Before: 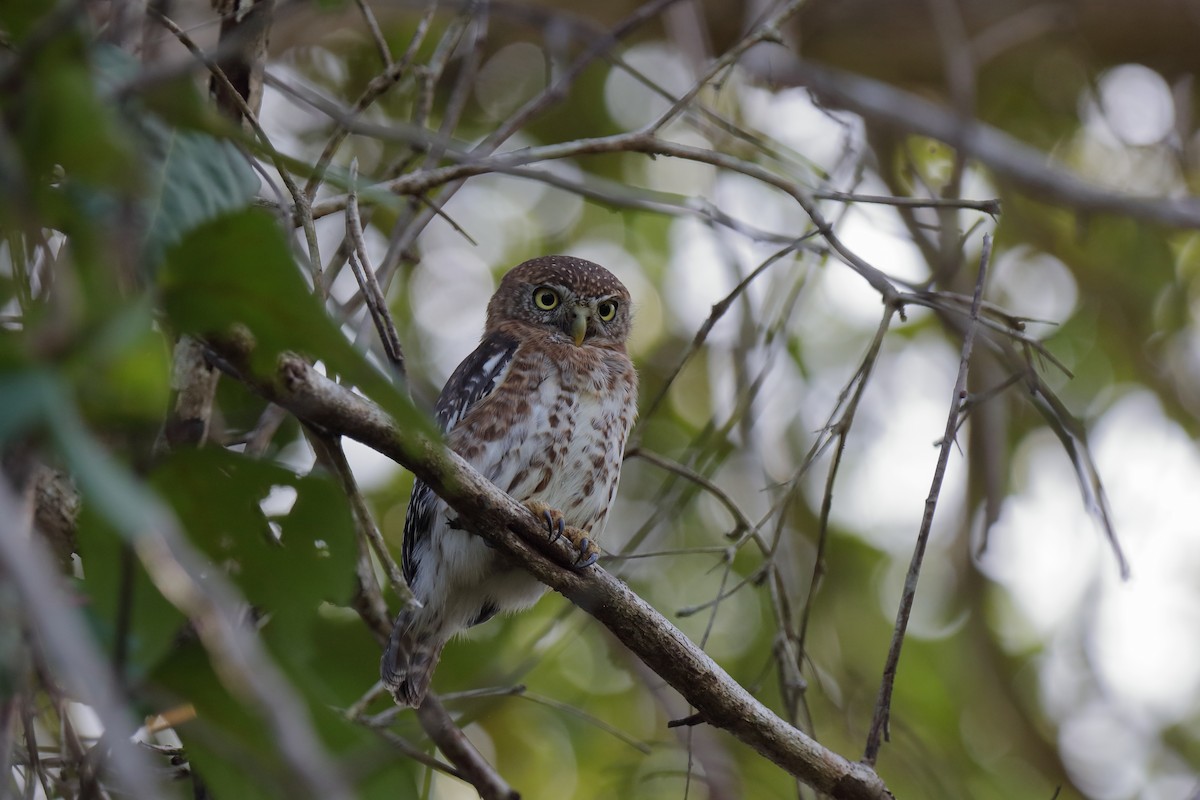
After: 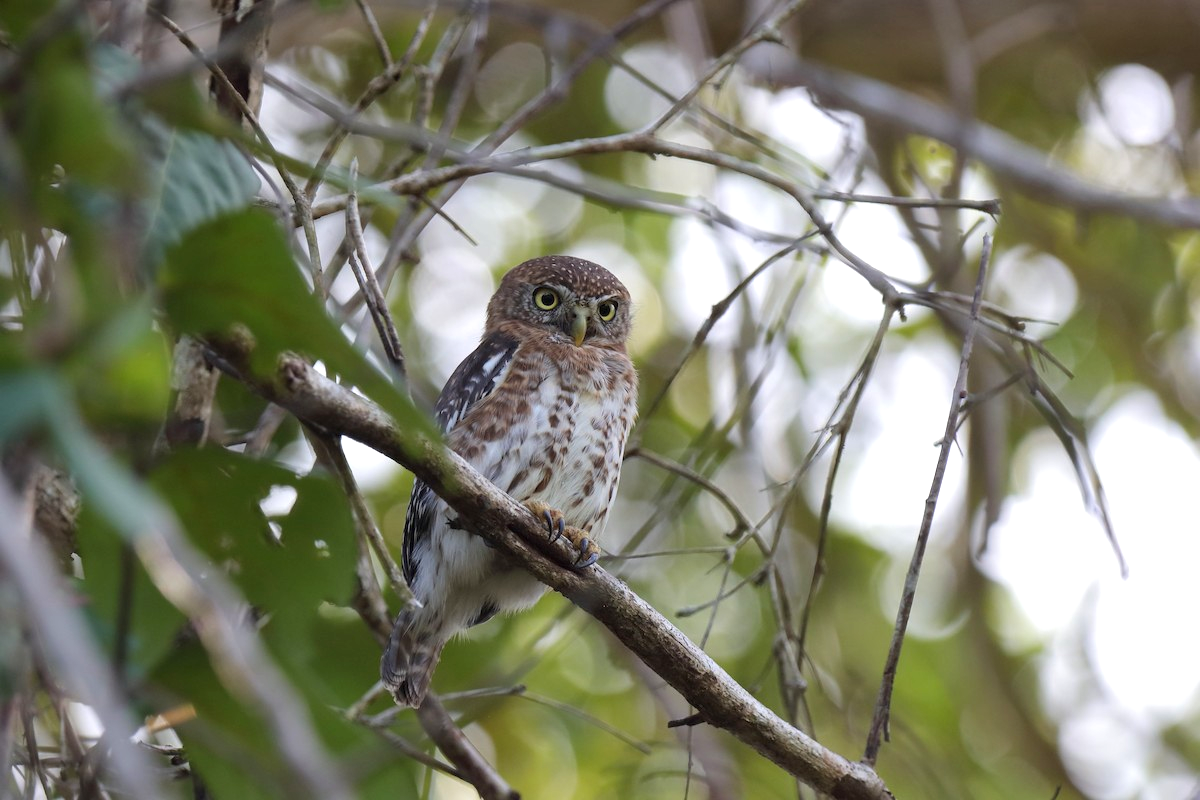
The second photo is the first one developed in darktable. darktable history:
exposure: exposure 0.734 EV, compensate highlight preservation false
